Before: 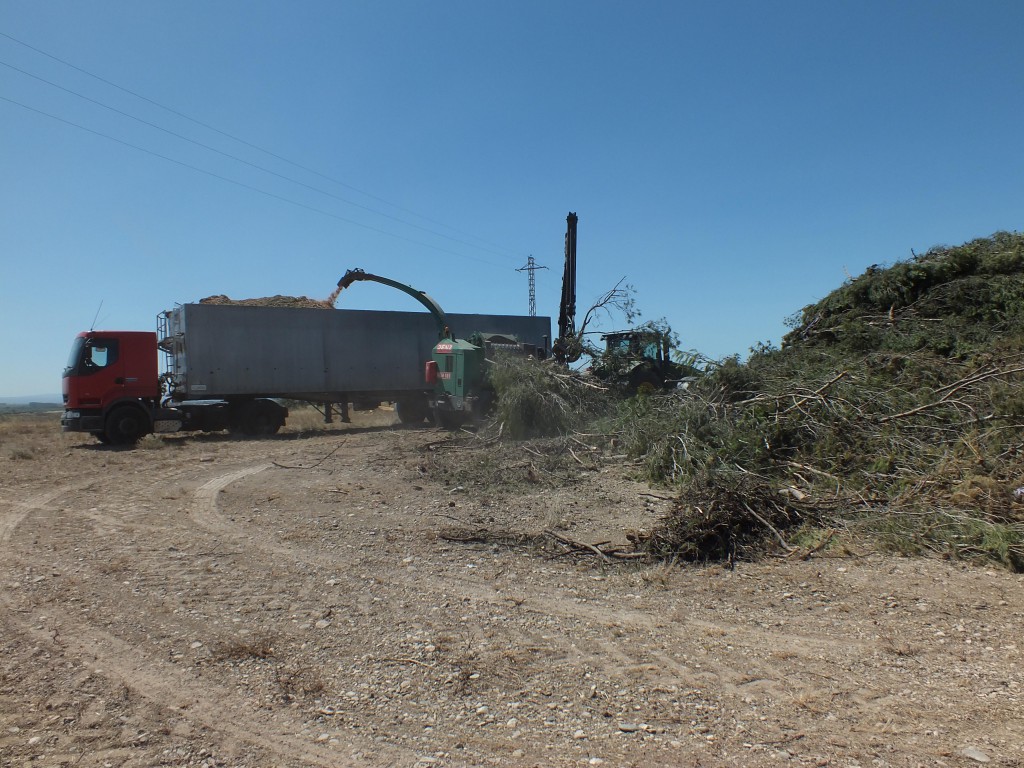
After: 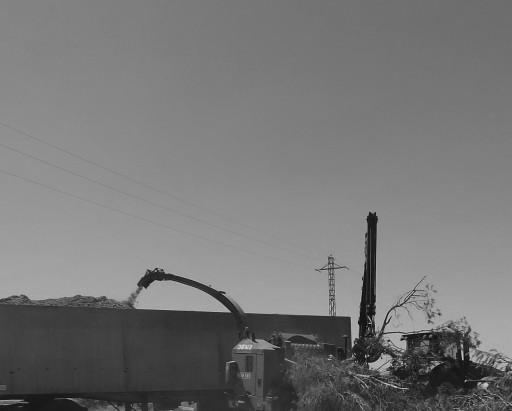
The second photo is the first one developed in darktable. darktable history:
crop: left 19.556%, right 30.401%, bottom 46.458%
contrast equalizer: y [[0.5 ×6], [0.5 ×6], [0.5 ×6], [0 ×6], [0, 0.039, 0.251, 0.29, 0.293, 0.292]]
color balance: contrast fulcrum 17.78%
monochrome: a -6.99, b 35.61, size 1.4
